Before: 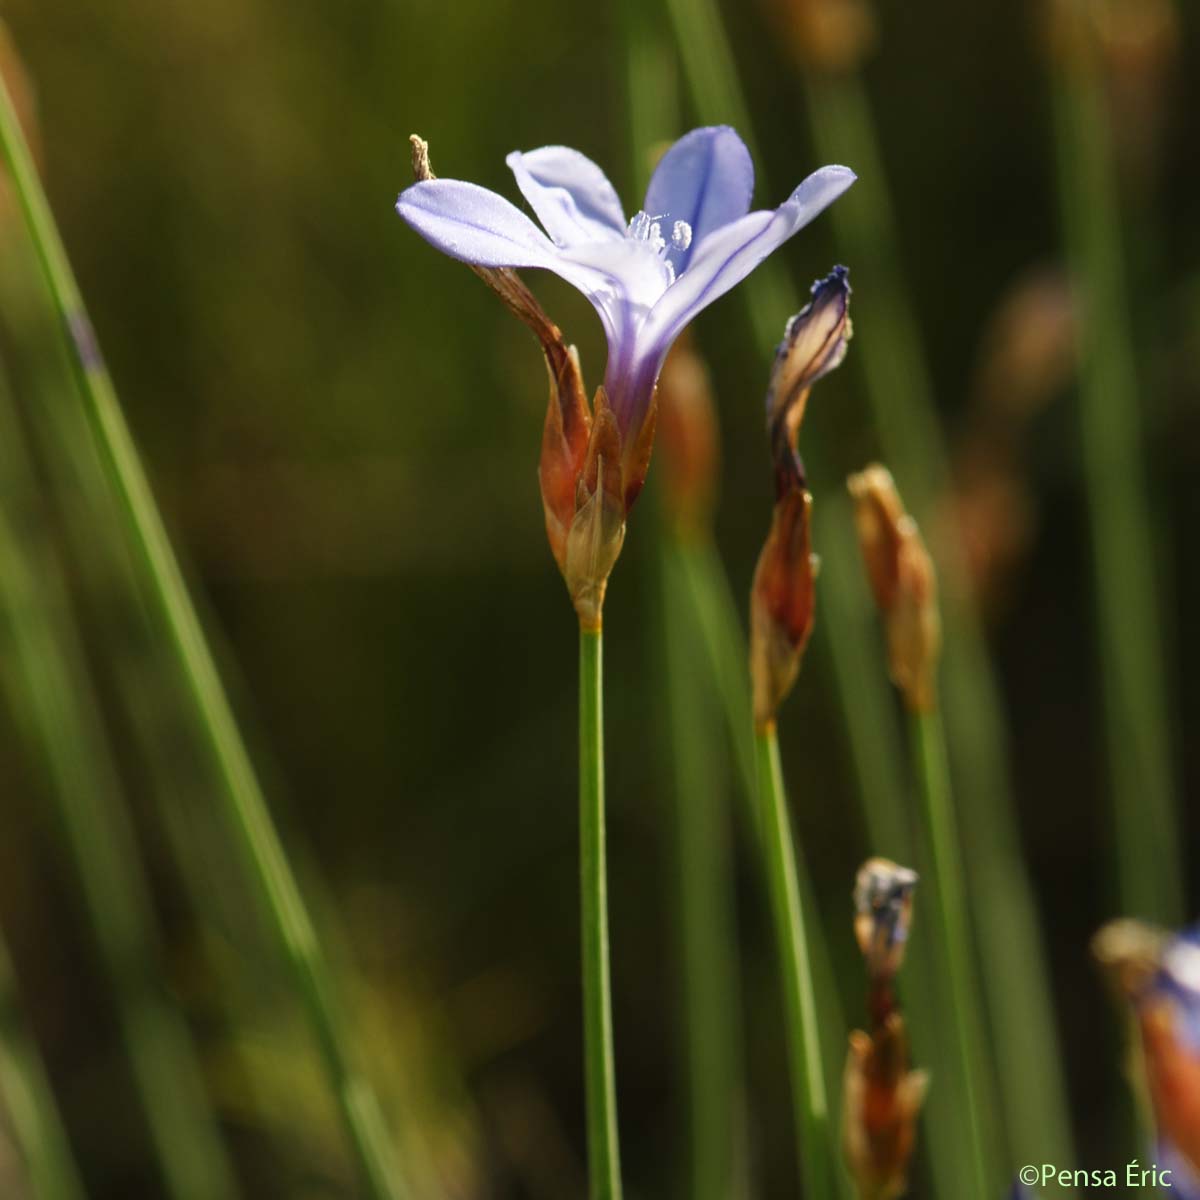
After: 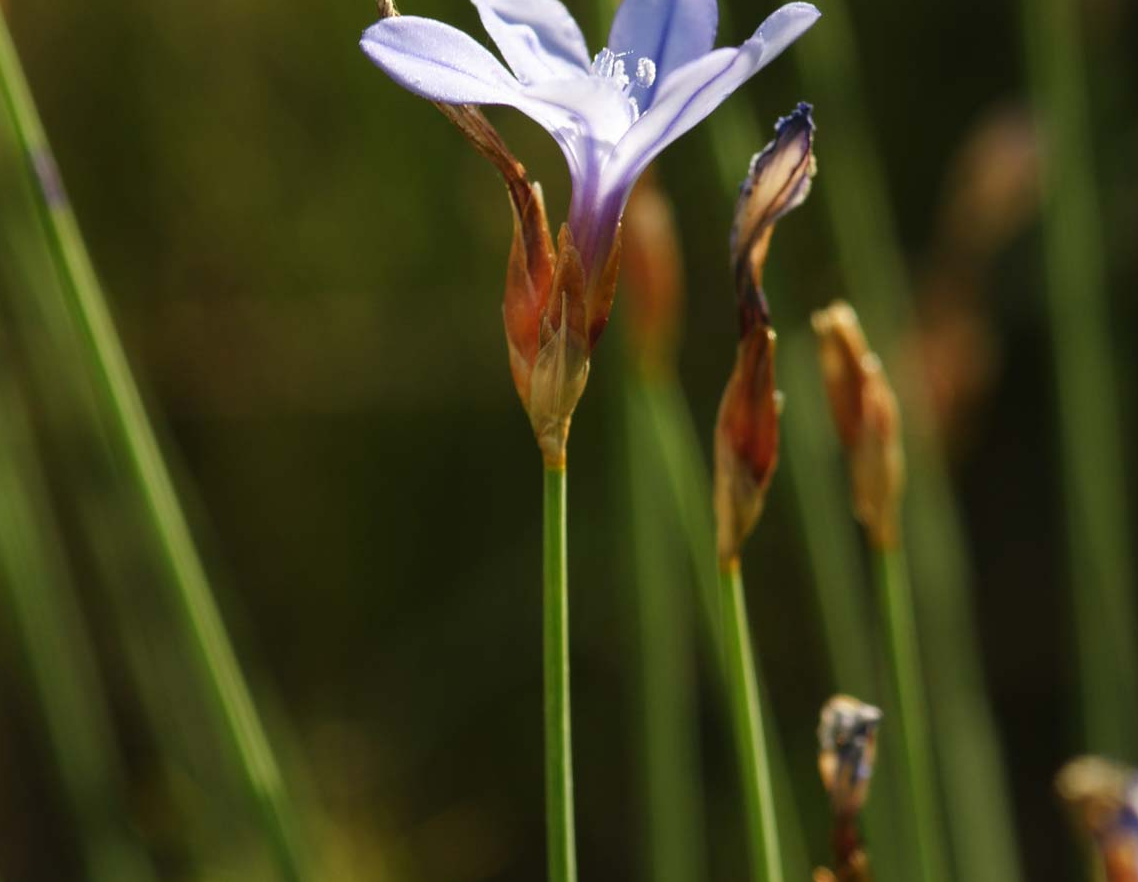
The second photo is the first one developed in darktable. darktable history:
crop and rotate: left 3.018%, top 13.641%, right 2.117%, bottom 12.791%
